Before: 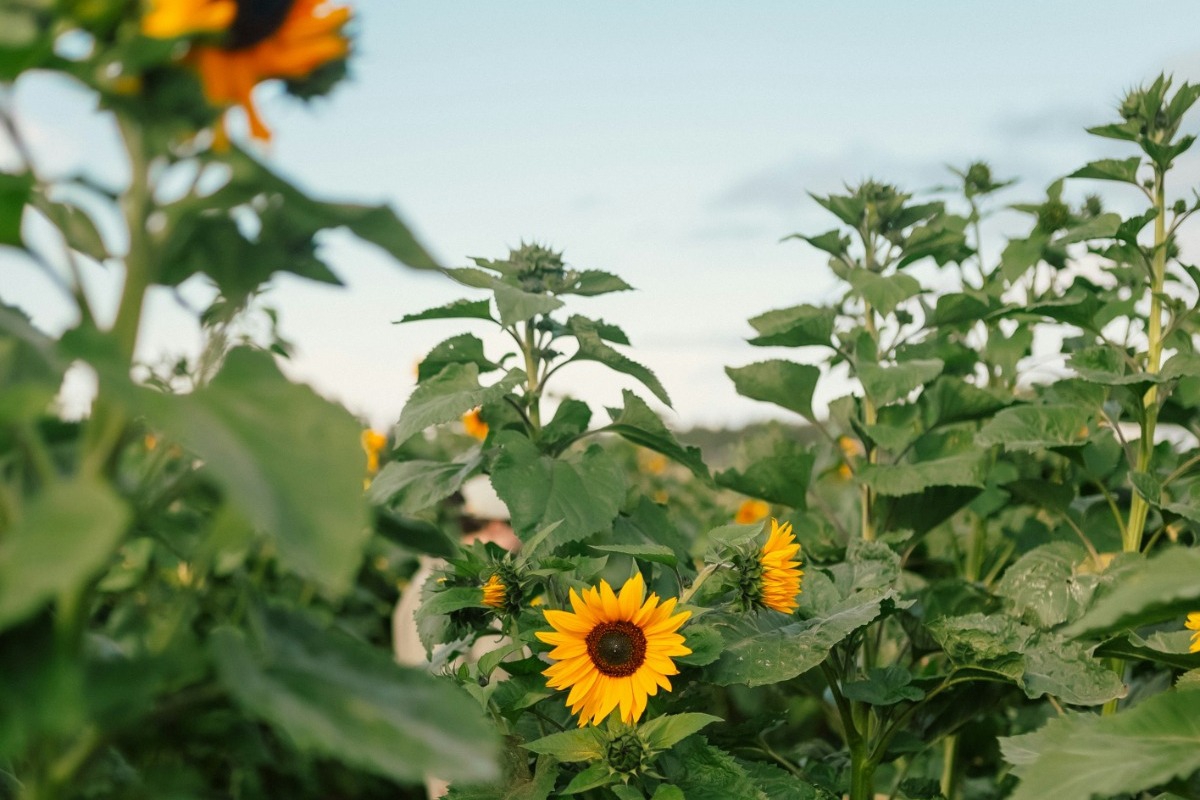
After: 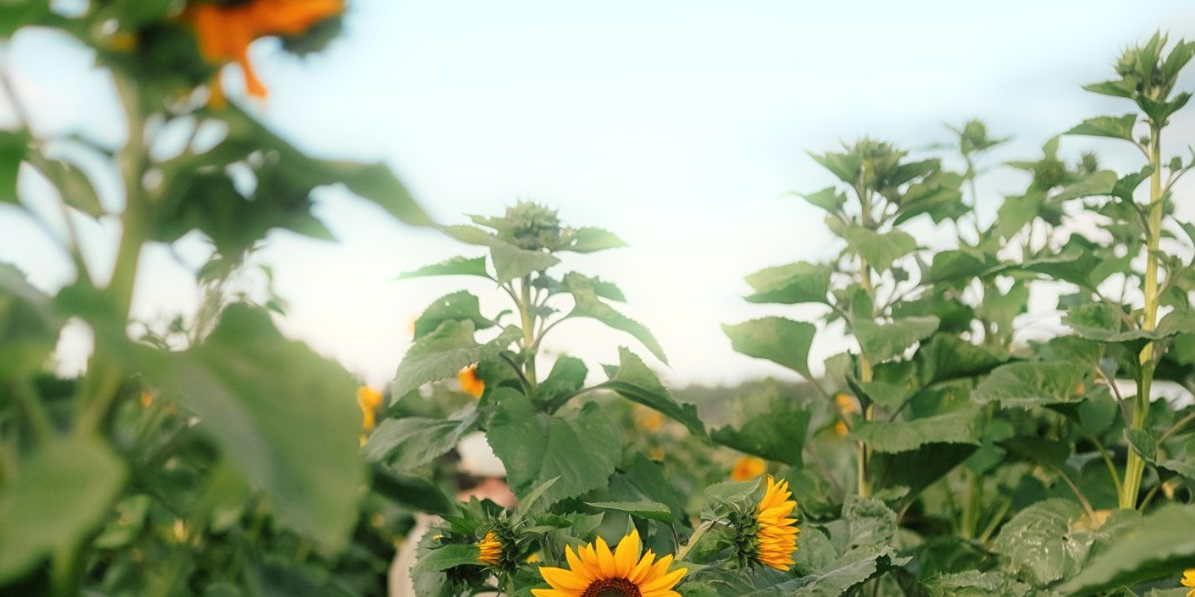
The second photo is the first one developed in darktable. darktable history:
exposure: compensate highlight preservation false
haze removal: strength -0.05
bloom: size 5%, threshold 95%, strength 15%
sharpen: amount 0.2
crop: left 0.387%, top 5.469%, bottom 19.809%
